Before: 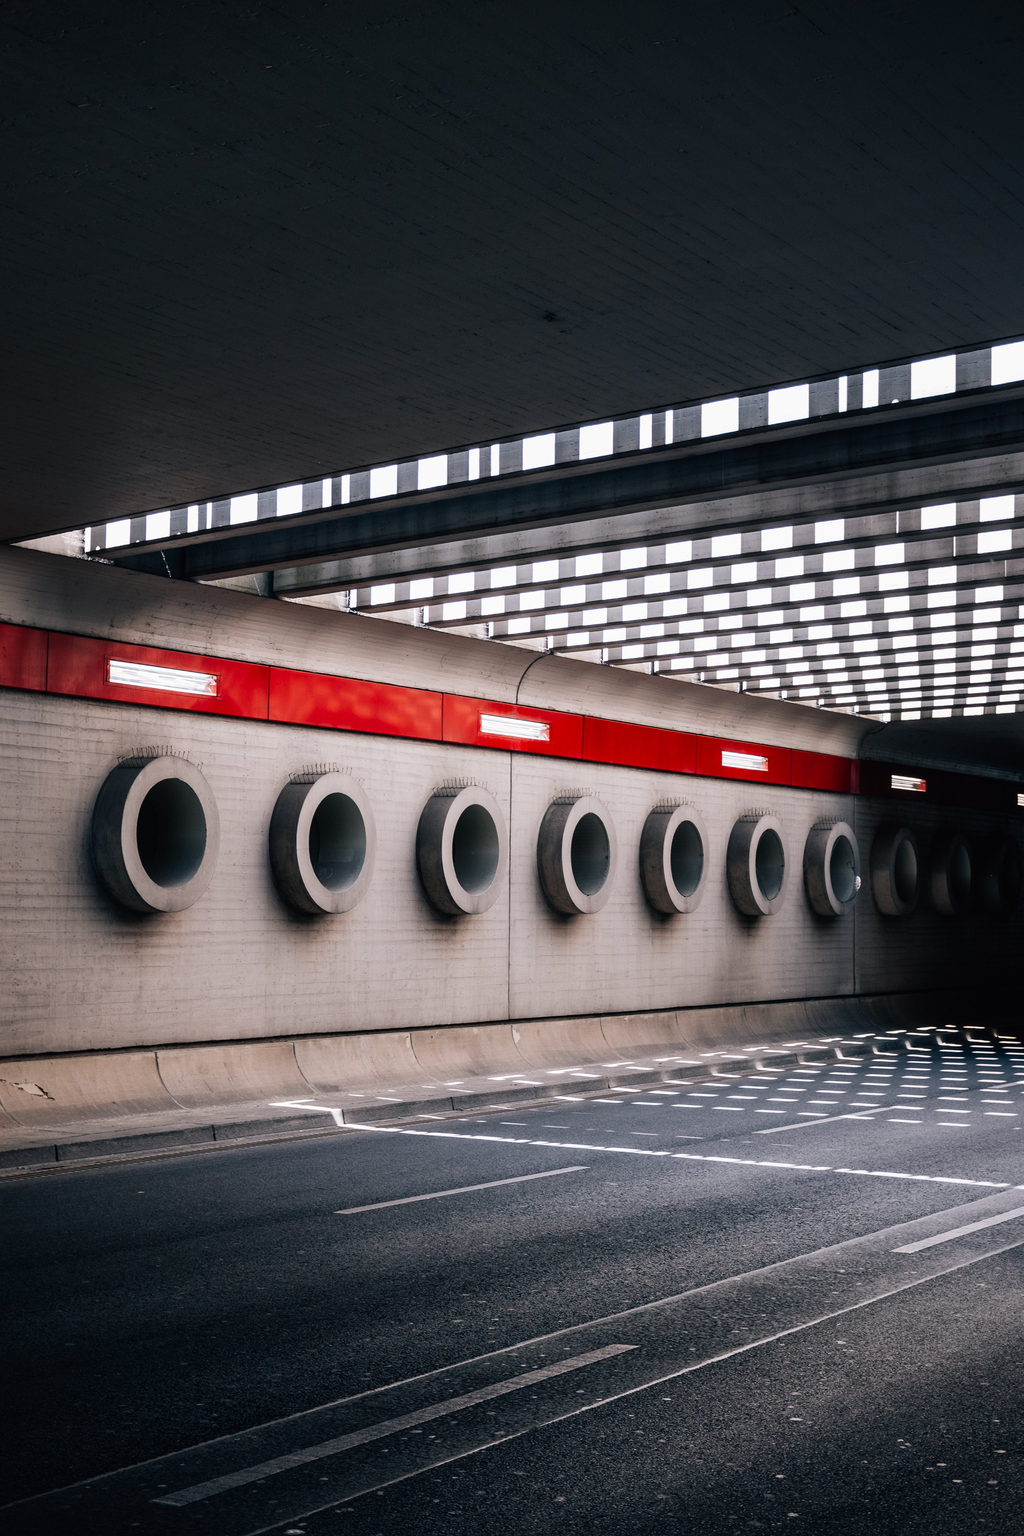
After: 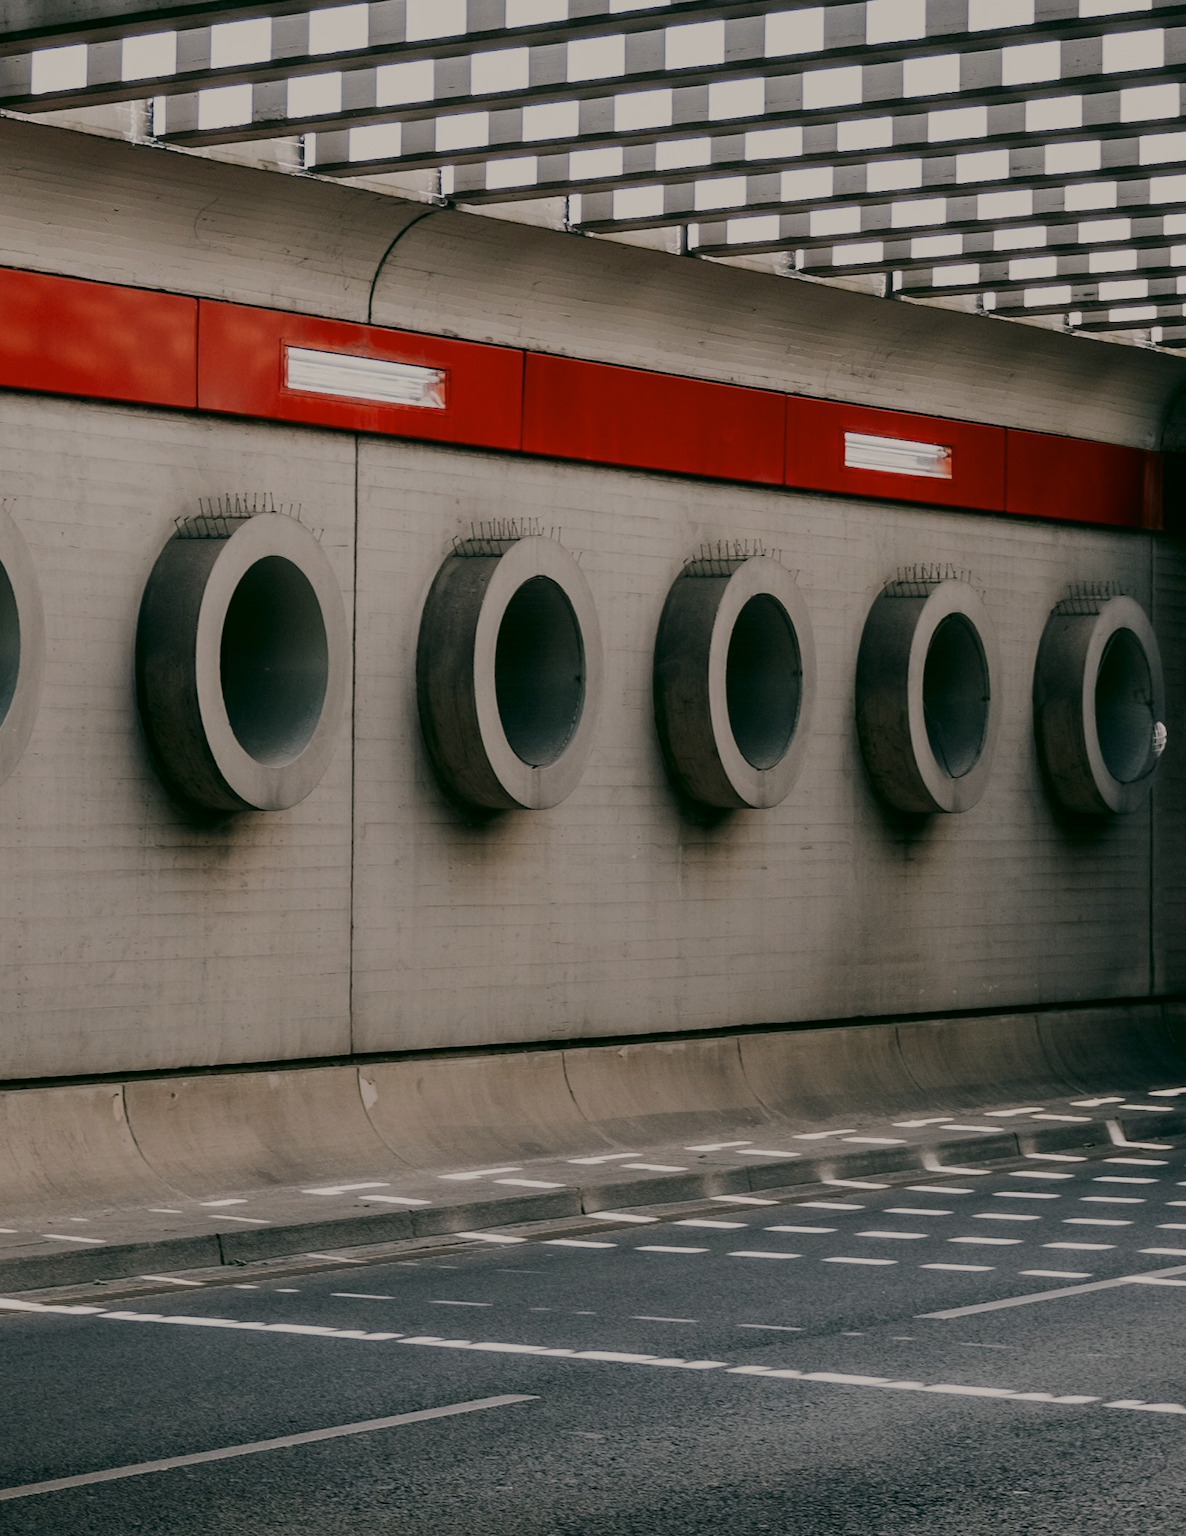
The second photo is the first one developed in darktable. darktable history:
crop: left 34.923%, top 36.773%, right 15.051%, bottom 20.074%
exposure: exposure -0.997 EV, compensate highlight preservation false
color correction: highlights a* 4.16, highlights b* 4.98, shadows a* -7.12, shadows b* 4.82
